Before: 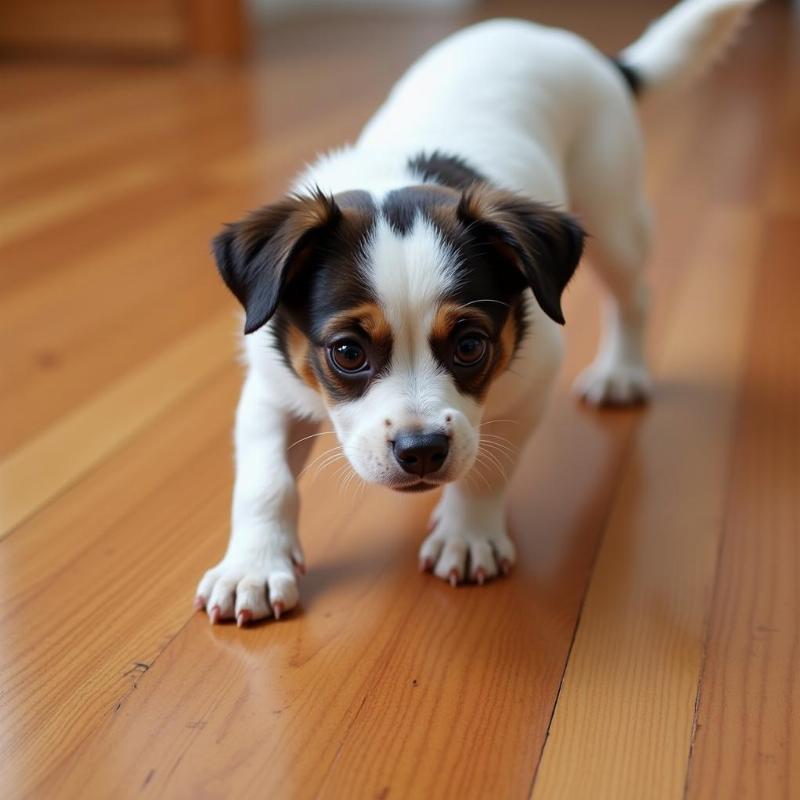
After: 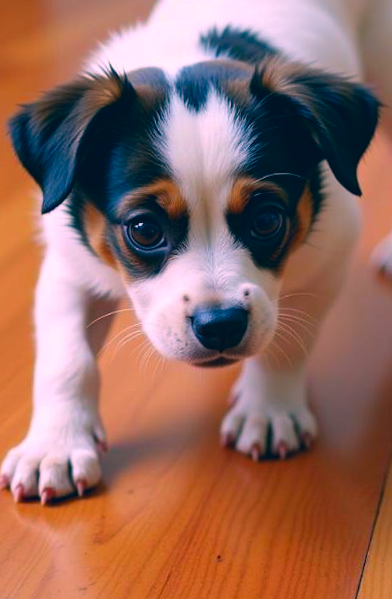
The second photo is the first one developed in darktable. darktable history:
color correction: highlights a* 17.03, highlights b* 0.205, shadows a* -15.38, shadows b* -14.56, saturation 1.5
crop and rotate: angle 0.02°, left 24.353%, top 13.219%, right 26.156%, bottom 8.224%
rotate and perspective: rotation -1.32°, lens shift (horizontal) -0.031, crop left 0.015, crop right 0.985, crop top 0.047, crop bottom 0.982
